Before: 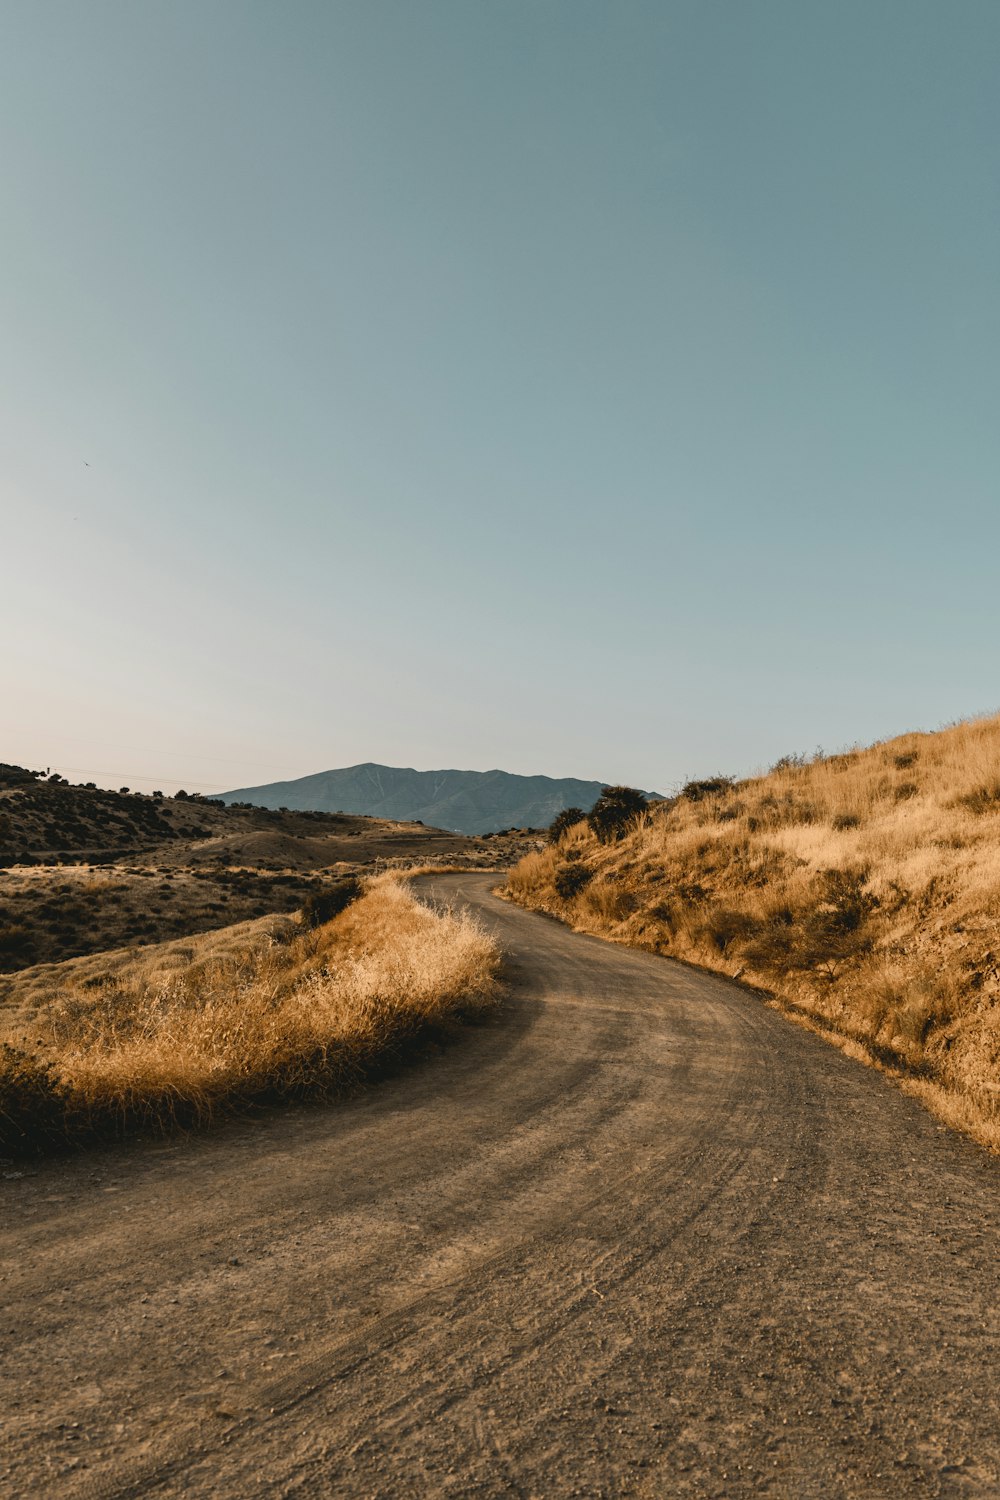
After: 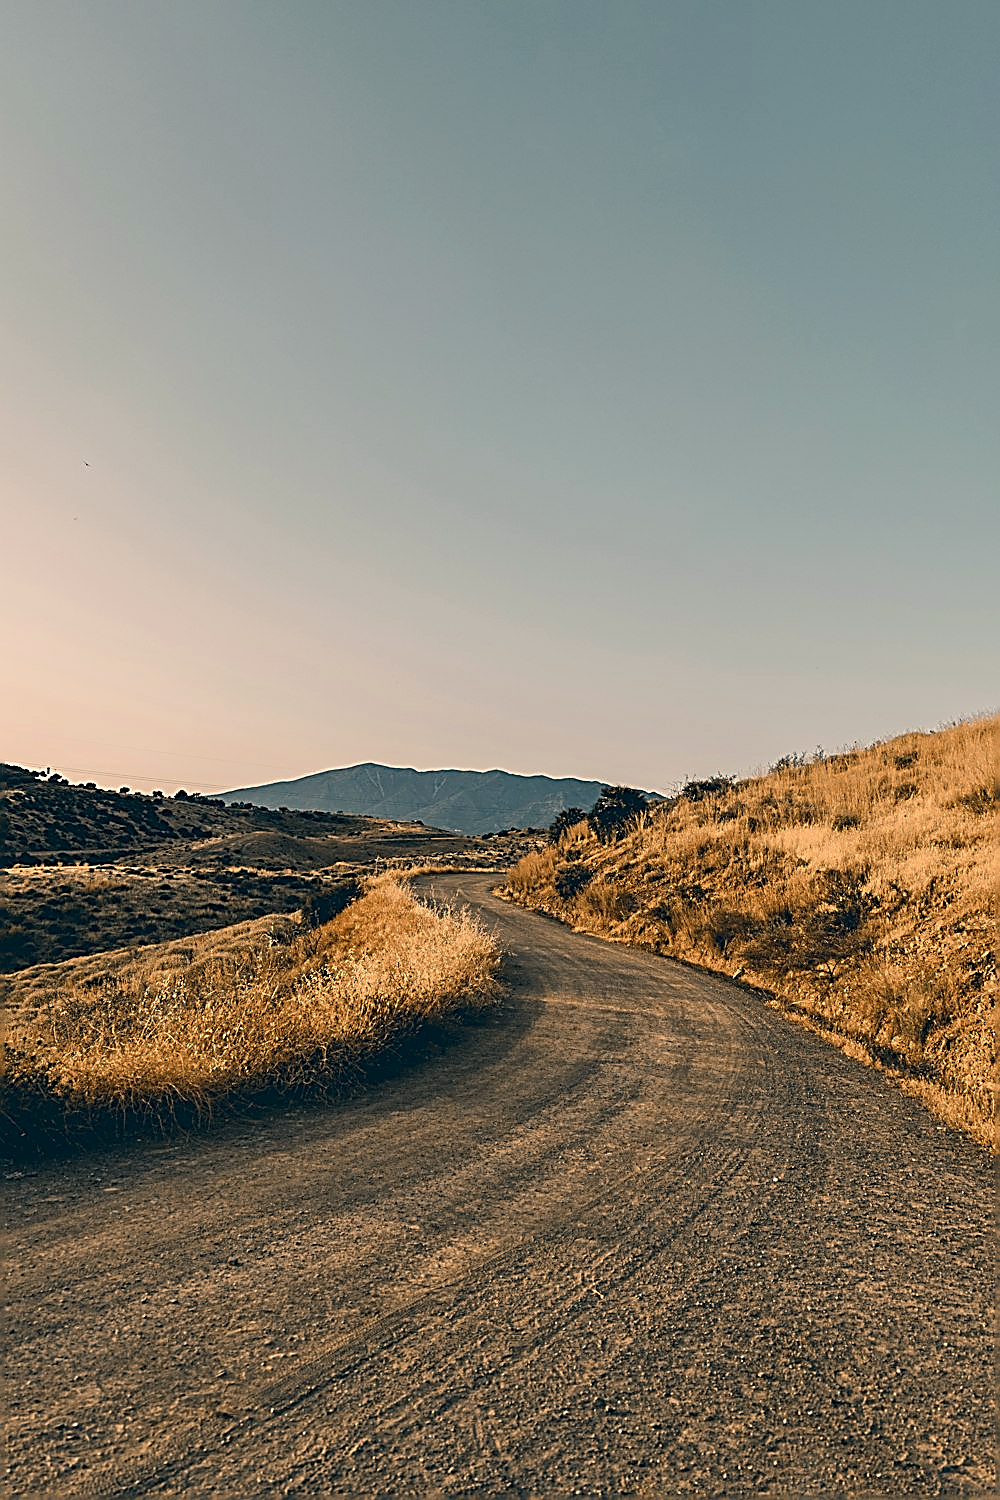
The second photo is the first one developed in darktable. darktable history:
color correction: highlights a* 10.32, highlights b* 14.66, shadows a* -9.59, shadows b* -15.02
sharpen: amount 2
